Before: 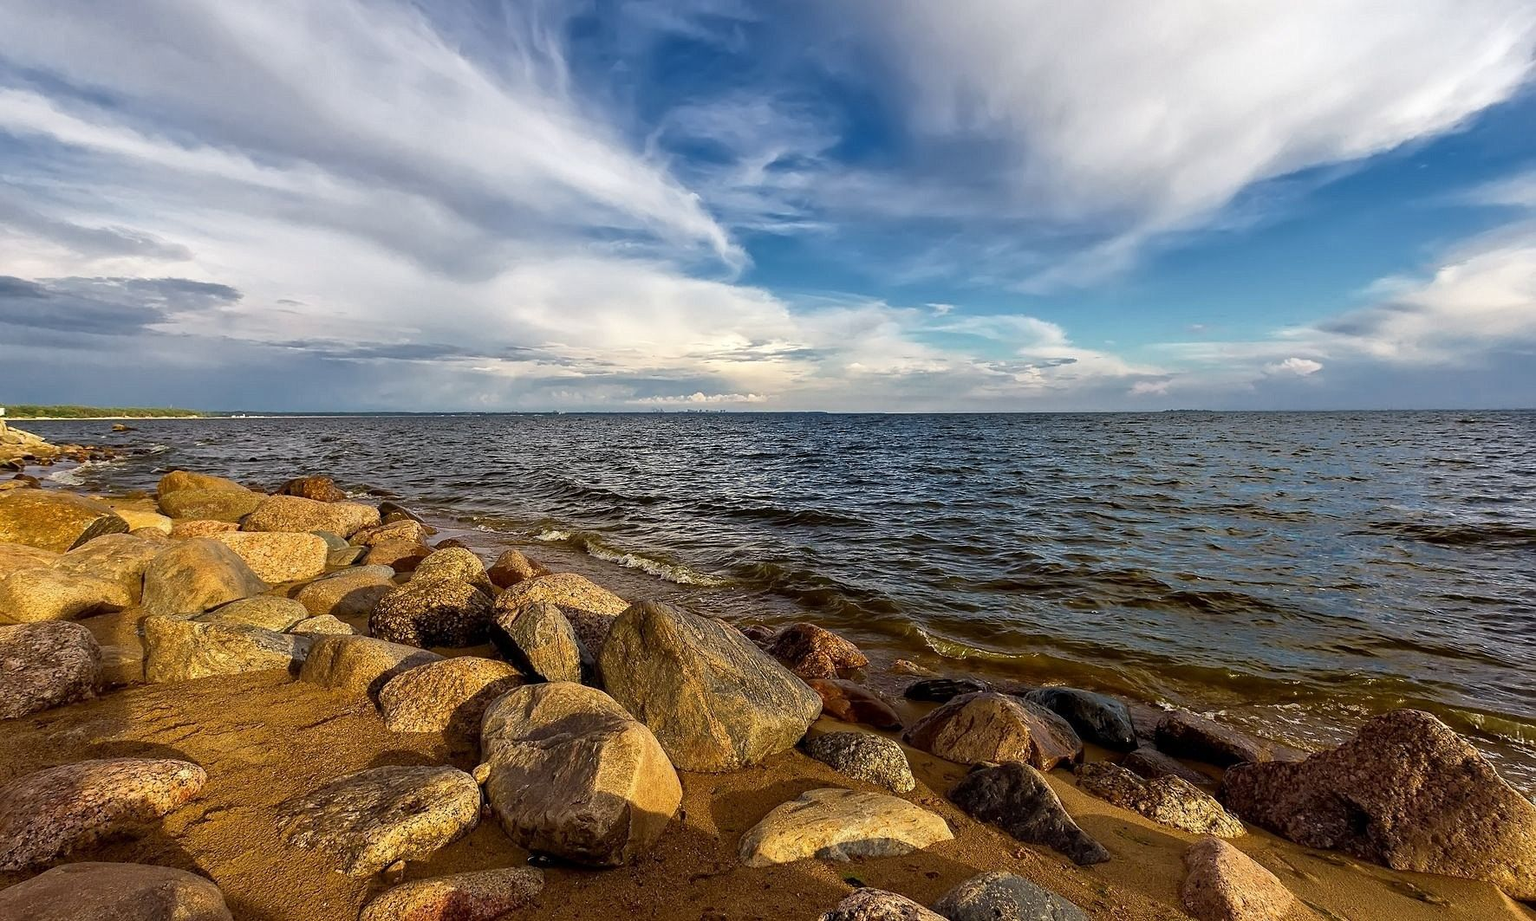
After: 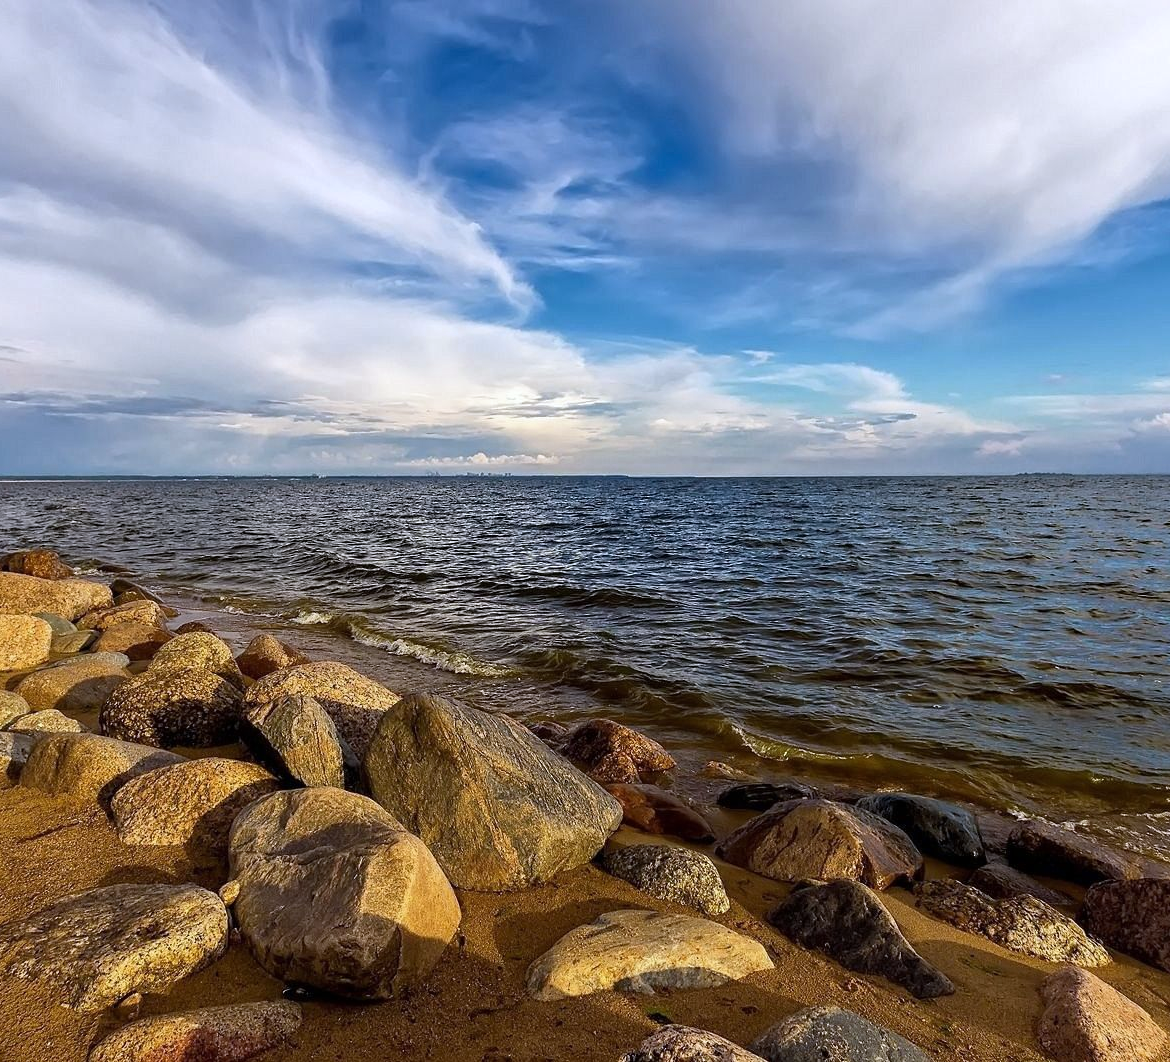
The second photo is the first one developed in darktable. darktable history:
color zones: curves: ch0 [(0.068, 0.464) (0.25, 0.5) (0.48, 0.508) (0.75, 0.536) (0.886, 0.476) (0.967, 0.456)]; ch1 [(0.066, 0.456) (0.25, 0.5) (0.616, 0.508) (0.746, 0.56) (0.934, 0.444)]
white balance: red 0.984, blue 1.059
crop and rotate: left 18.442%, right 15.508%
base curve: exposure shift 0, preserve colors none
